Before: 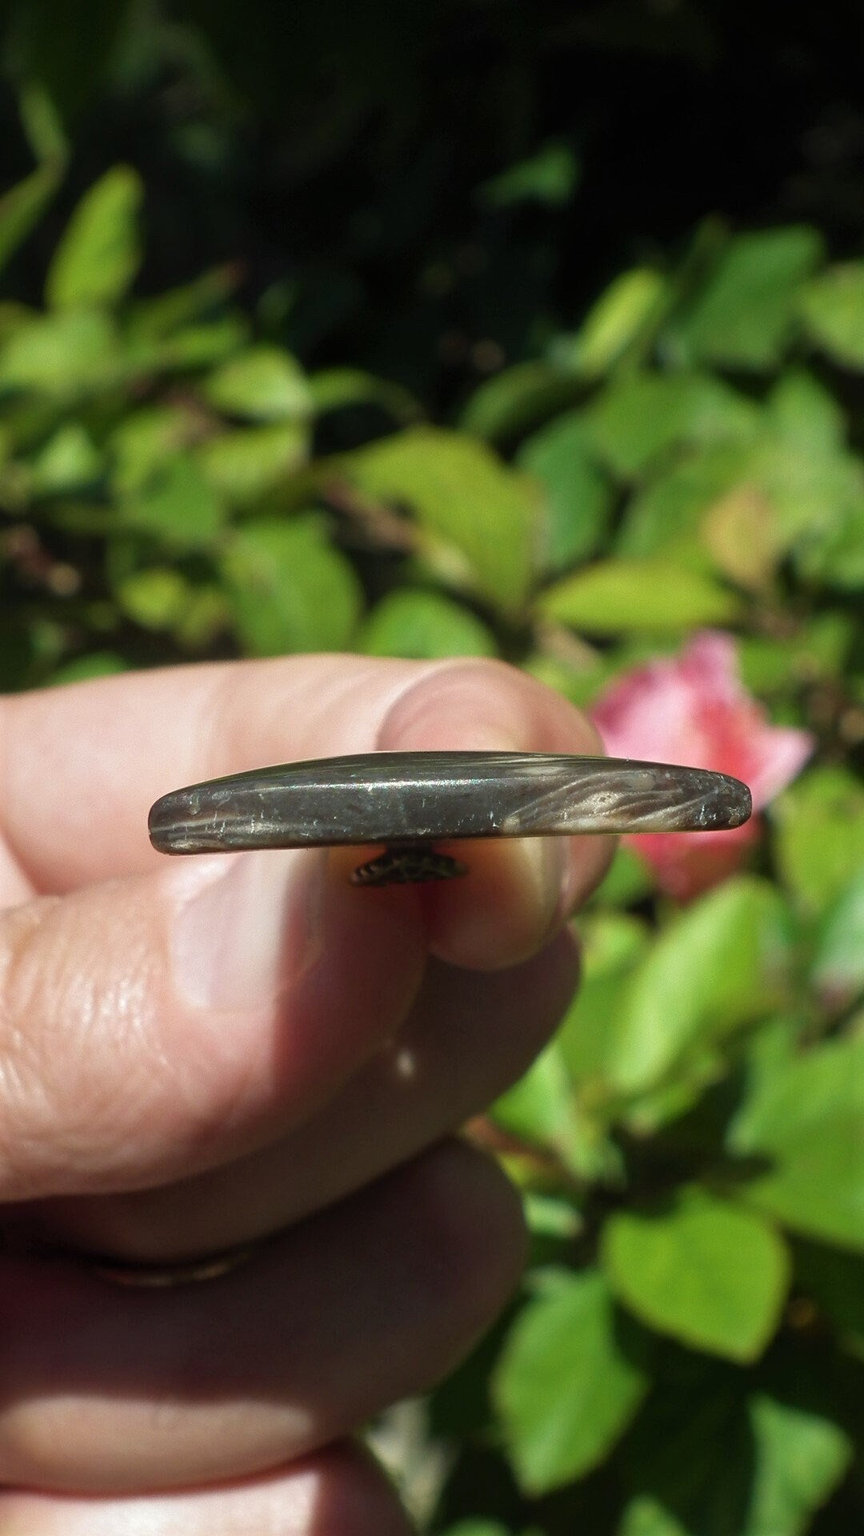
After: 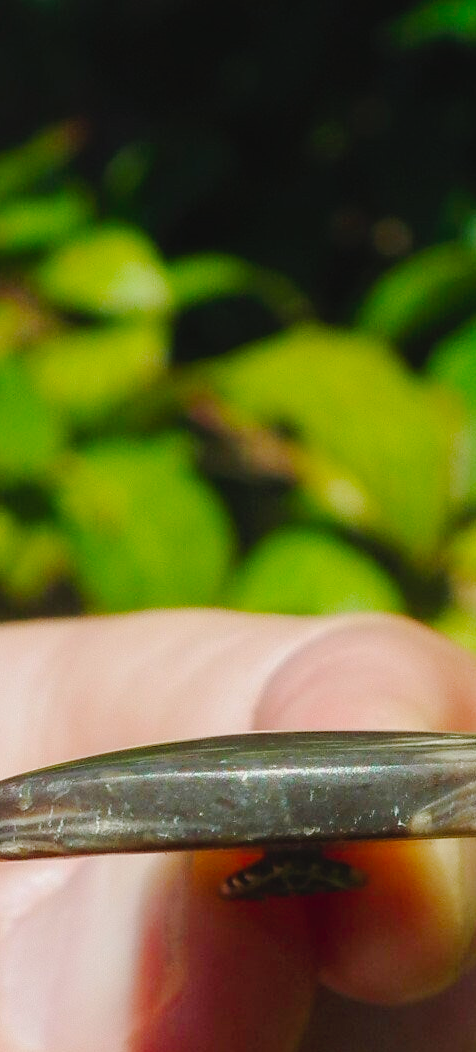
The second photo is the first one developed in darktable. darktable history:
contrast brightness saturation: contrast -0.1, brightness 0.05, saturation 0.08
crop: left 20.248%, top 10.86%, right 35.675%, bottom 34.321%
color balance rgb: linear chroma grading › shadows -8%, linear chroma grading › global chroma 10%, perceptual saturation grading › global saturation 2%, perceptual saturation grading › highlights -2%, perceptual saturation grading › mid-tones 4%, perceptual saturation grading › shadows 8%, perceptual brilliance grading › global brilliance 2%, perceptual brilliance grading › highlights -4%, global vibrance 16%, saturation formula JzAzBz (2021)
tone curve: curves: ch0 [(0, 0) (0.003, 0.019) (0.011, 0.02) (0.025, 0.019) (0.044, 0.027) (0.069, 0.038) (0.1, 0.056) (0.136, 0.089) (0.177, 0.137) (0.224, 0.187) (0.277, 0.259) (0.335, 0.343) (0.399, 0.437) (0.468, 0.532) (0.543, 0.613) (0.623, 0.685) (0.709, 0.752) (0.801, 0.822) (0.898, 0.9) (1, 1)], preserve colors none
